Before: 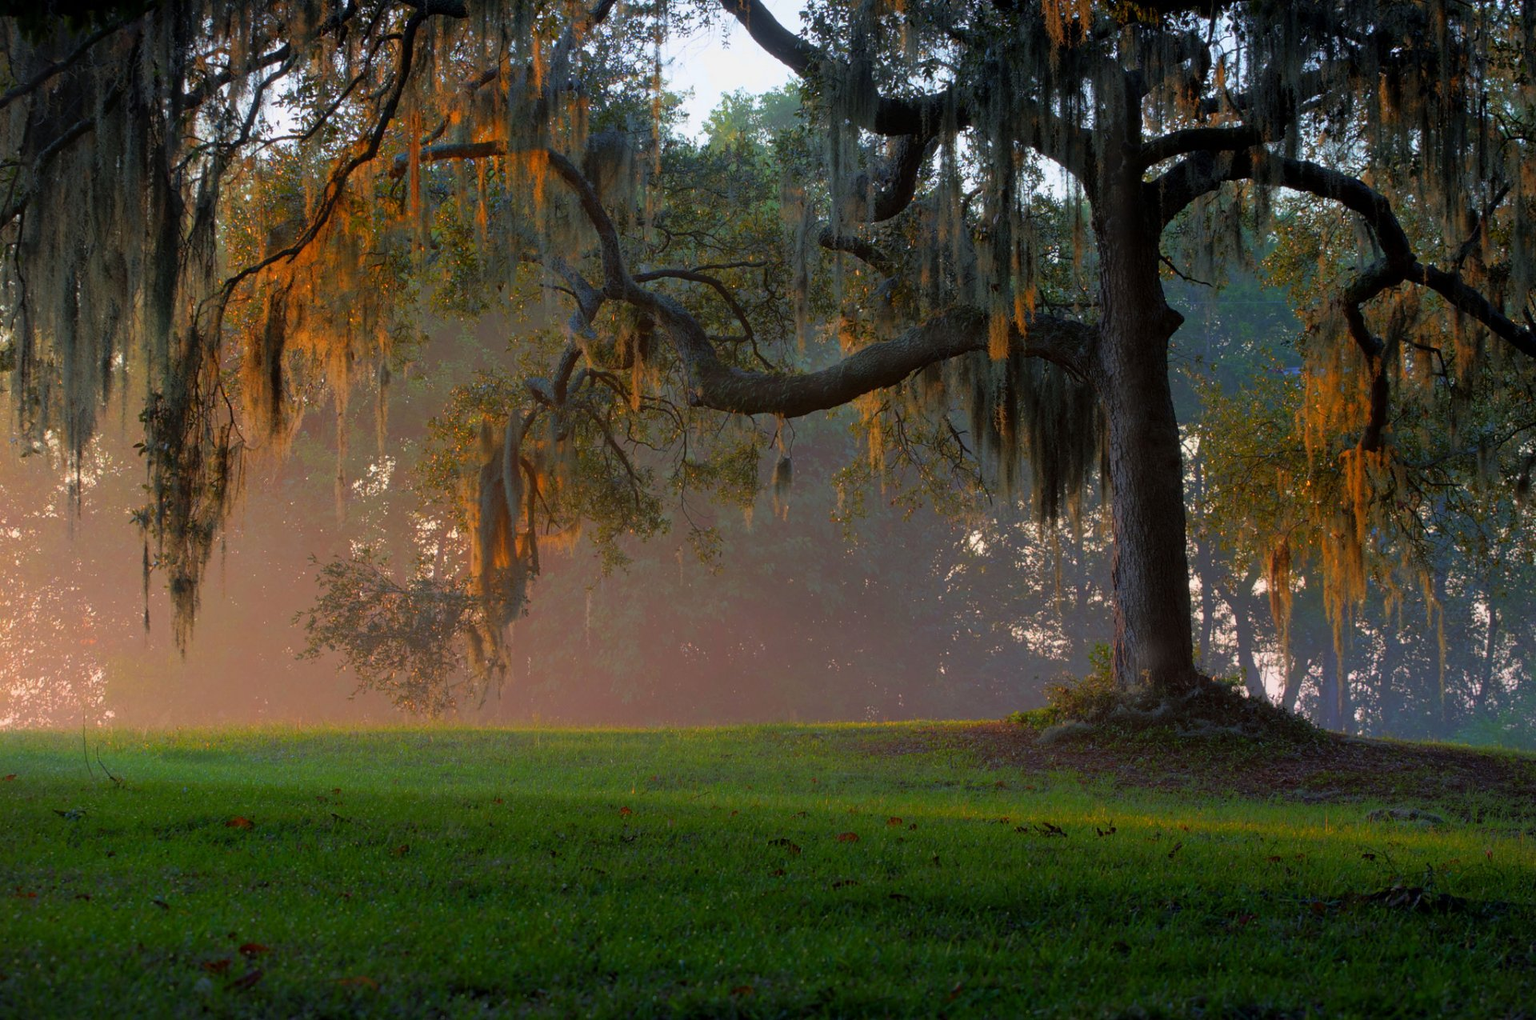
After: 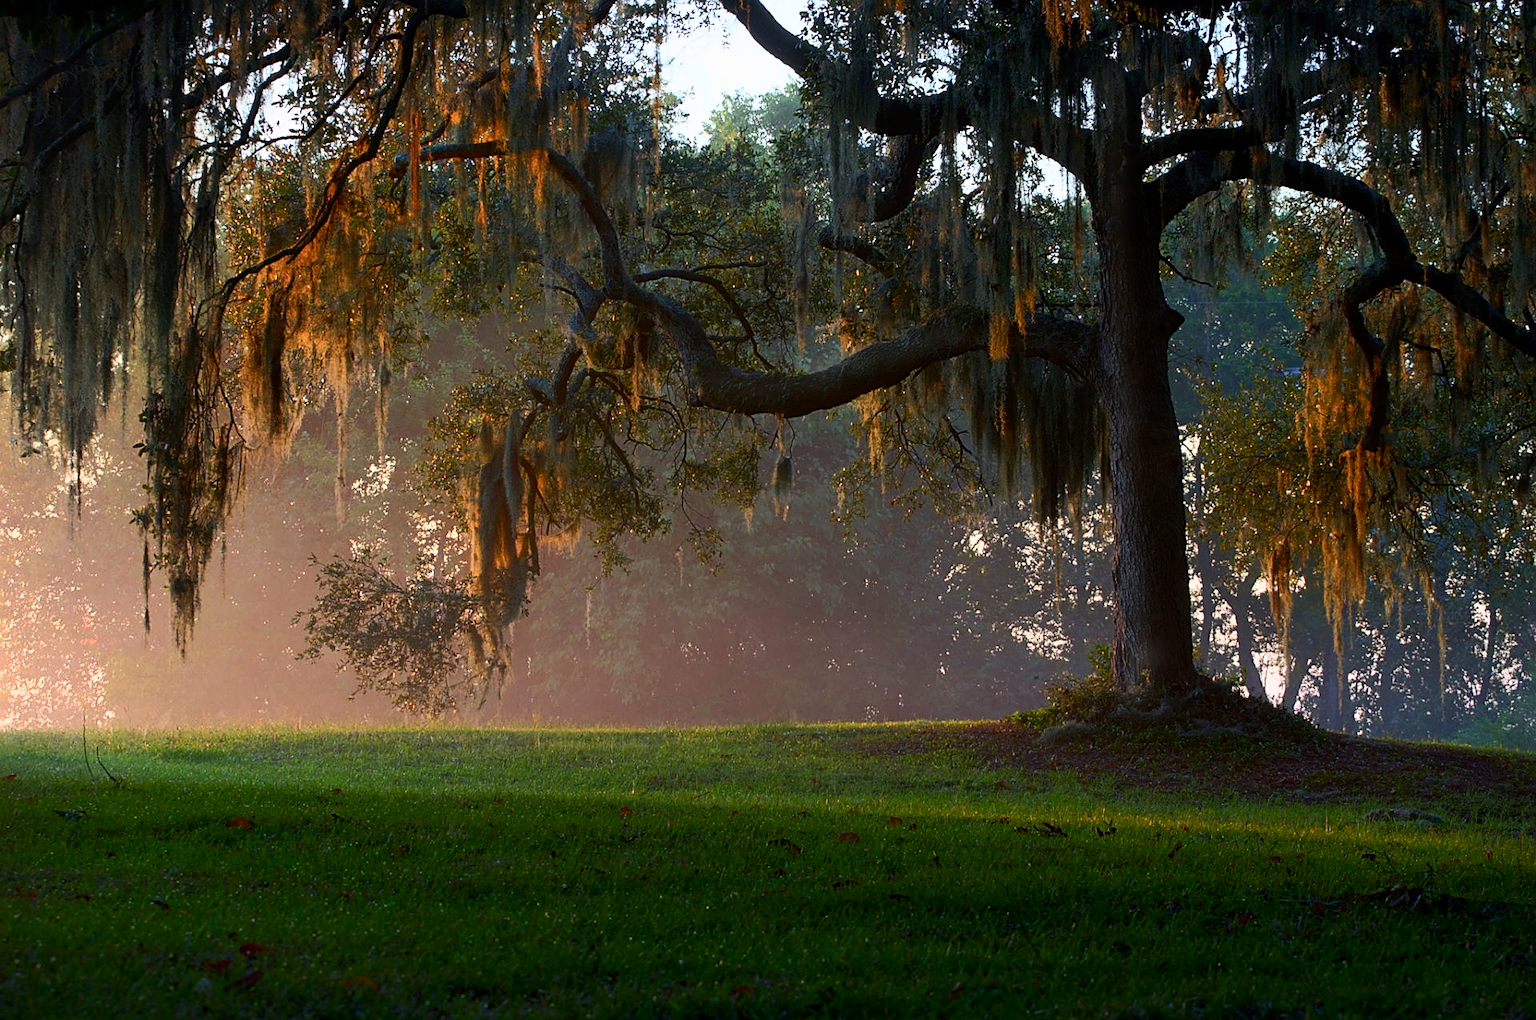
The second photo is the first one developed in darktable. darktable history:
sharpen: on, module defaults
contrast brightness saturation: contrast 0.394, brightness 0.112
